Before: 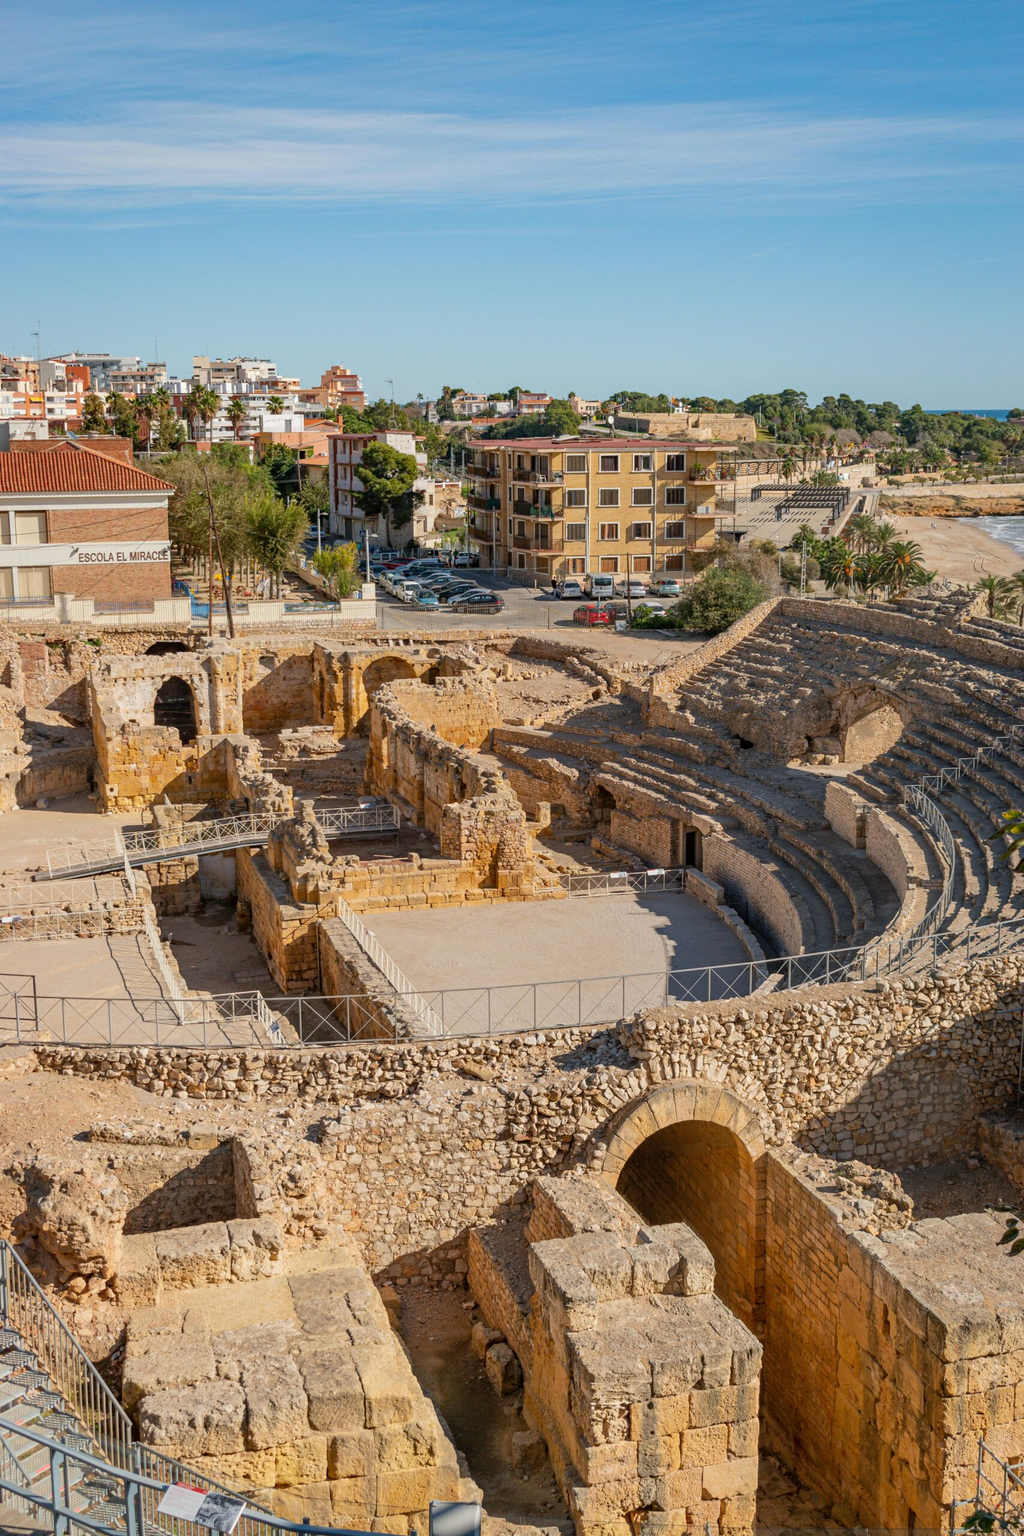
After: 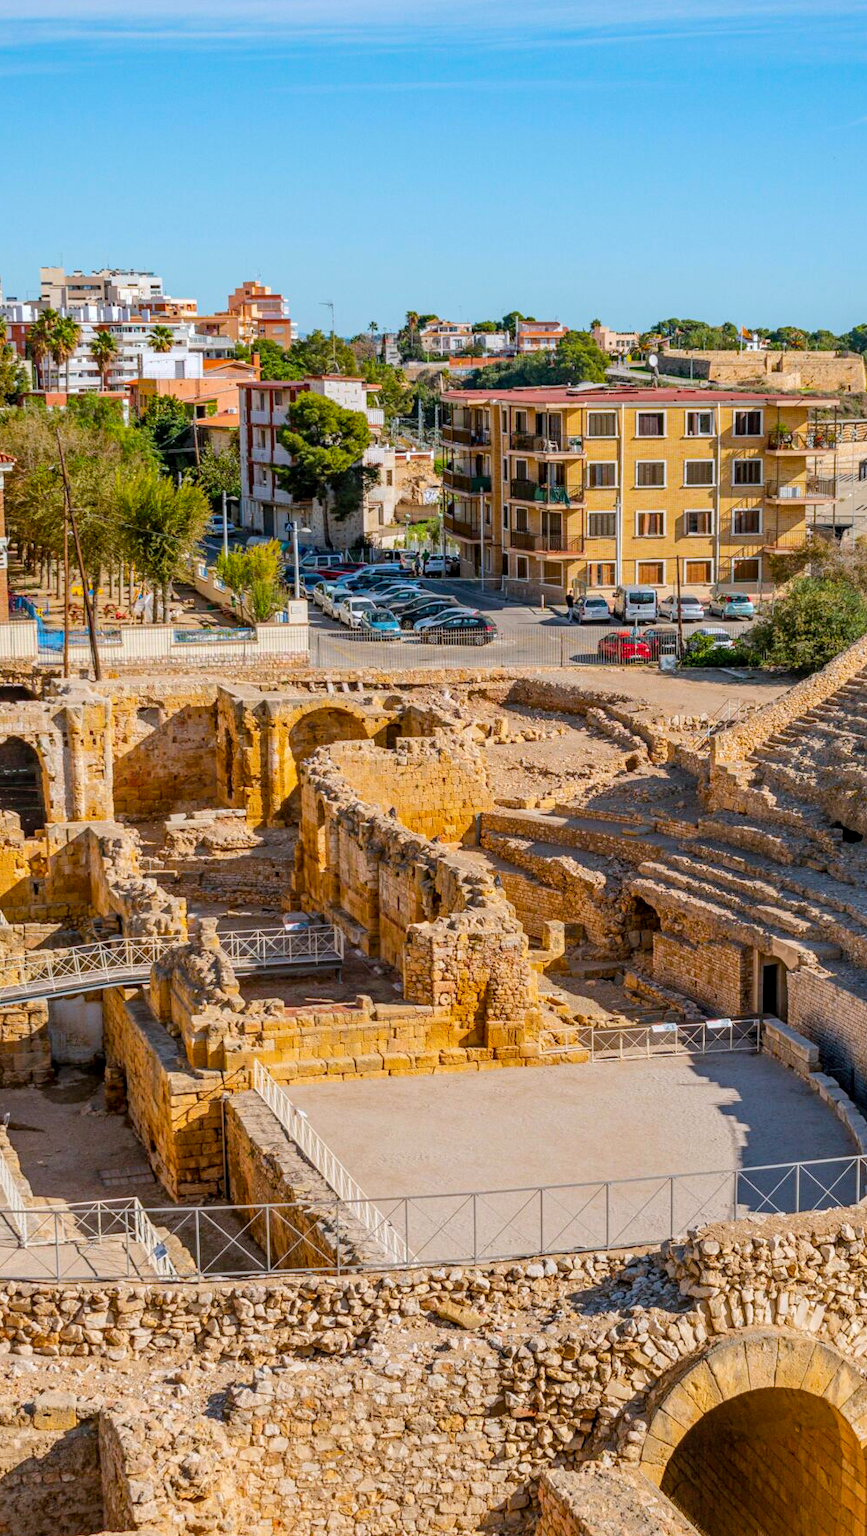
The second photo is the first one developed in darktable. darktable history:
color correction: highlights a* -0.842, highlights b* -9.01
local contrast: on, module defaults
crop: left 16.181%, top 11.335%, right 26.034%, bottom 20.448%
color balance rgb: shadows lift › hue 86.4°, perceptual saturation grading › global saturation 32.781%, perceptual brilliance grading › mid-tones 9.859%, perceptual brilliance grading › shadows 15.332%, global vibrance 14.691%
